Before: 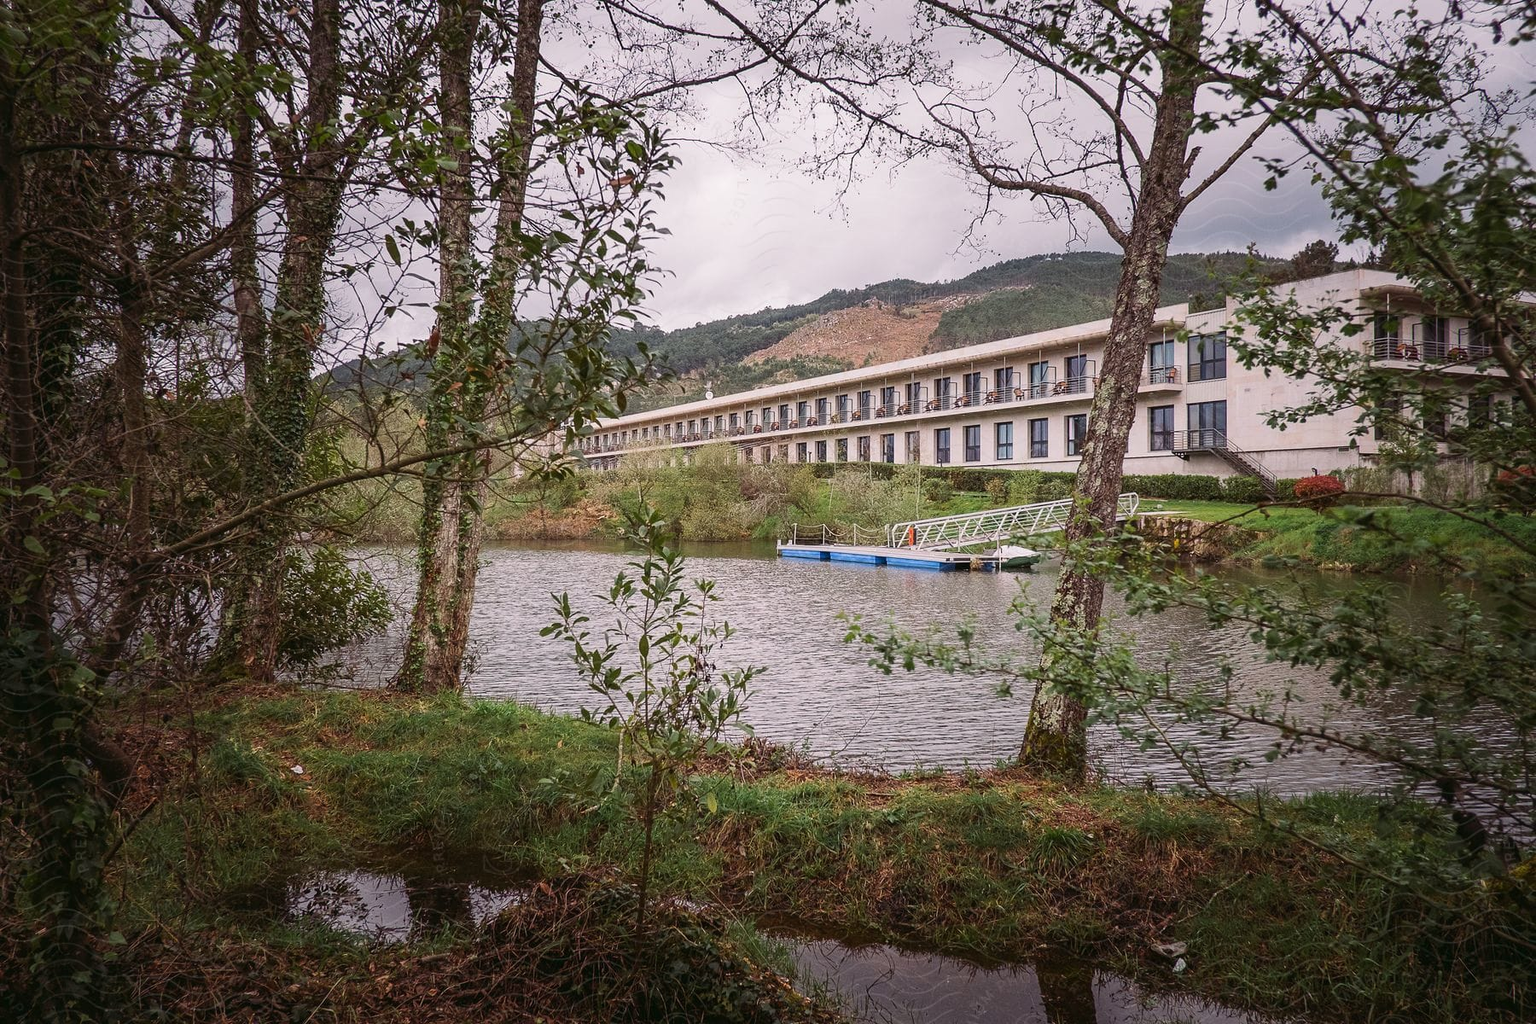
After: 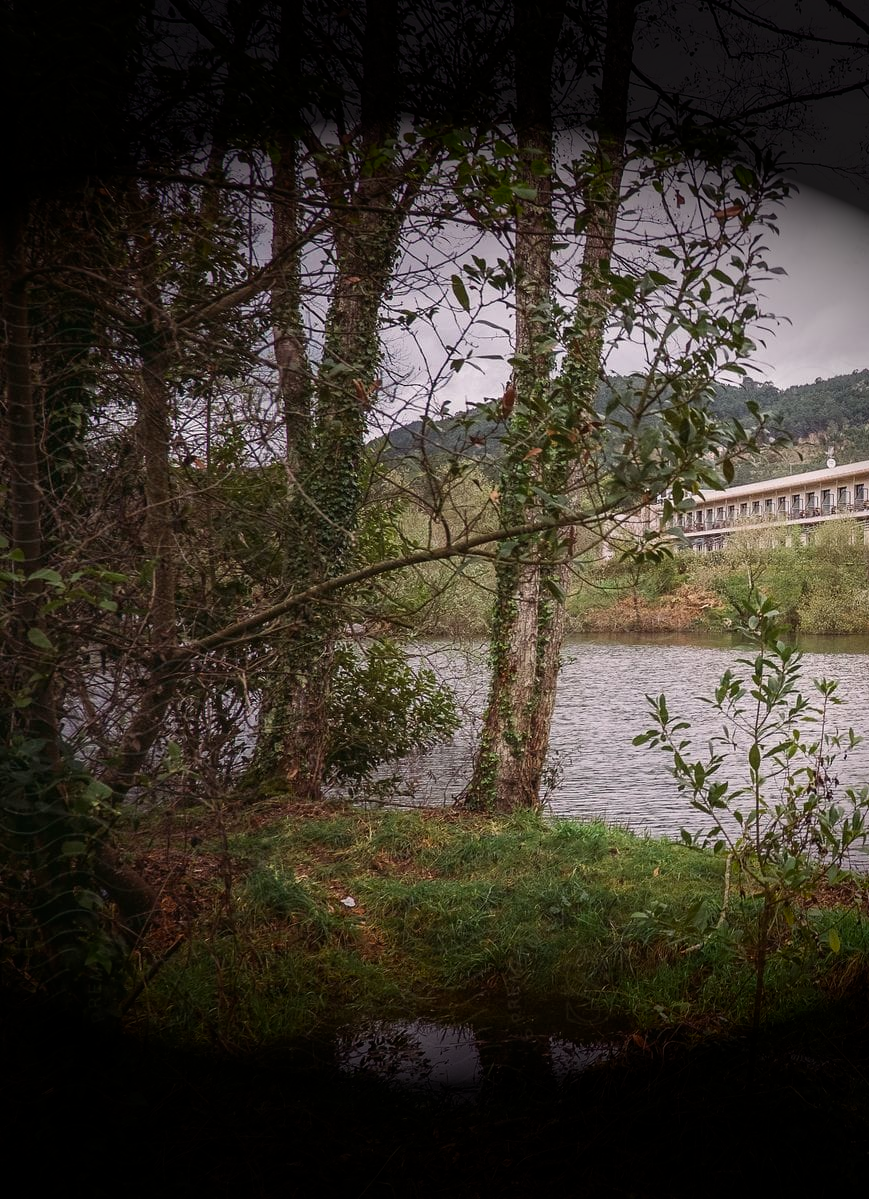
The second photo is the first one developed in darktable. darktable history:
vignetting: fall-off start 71%, brightness -0.988, saturation 0.492, width/height ratio 1.333
crop and rotate: left 0.022%, top 0%, right 51.697%
